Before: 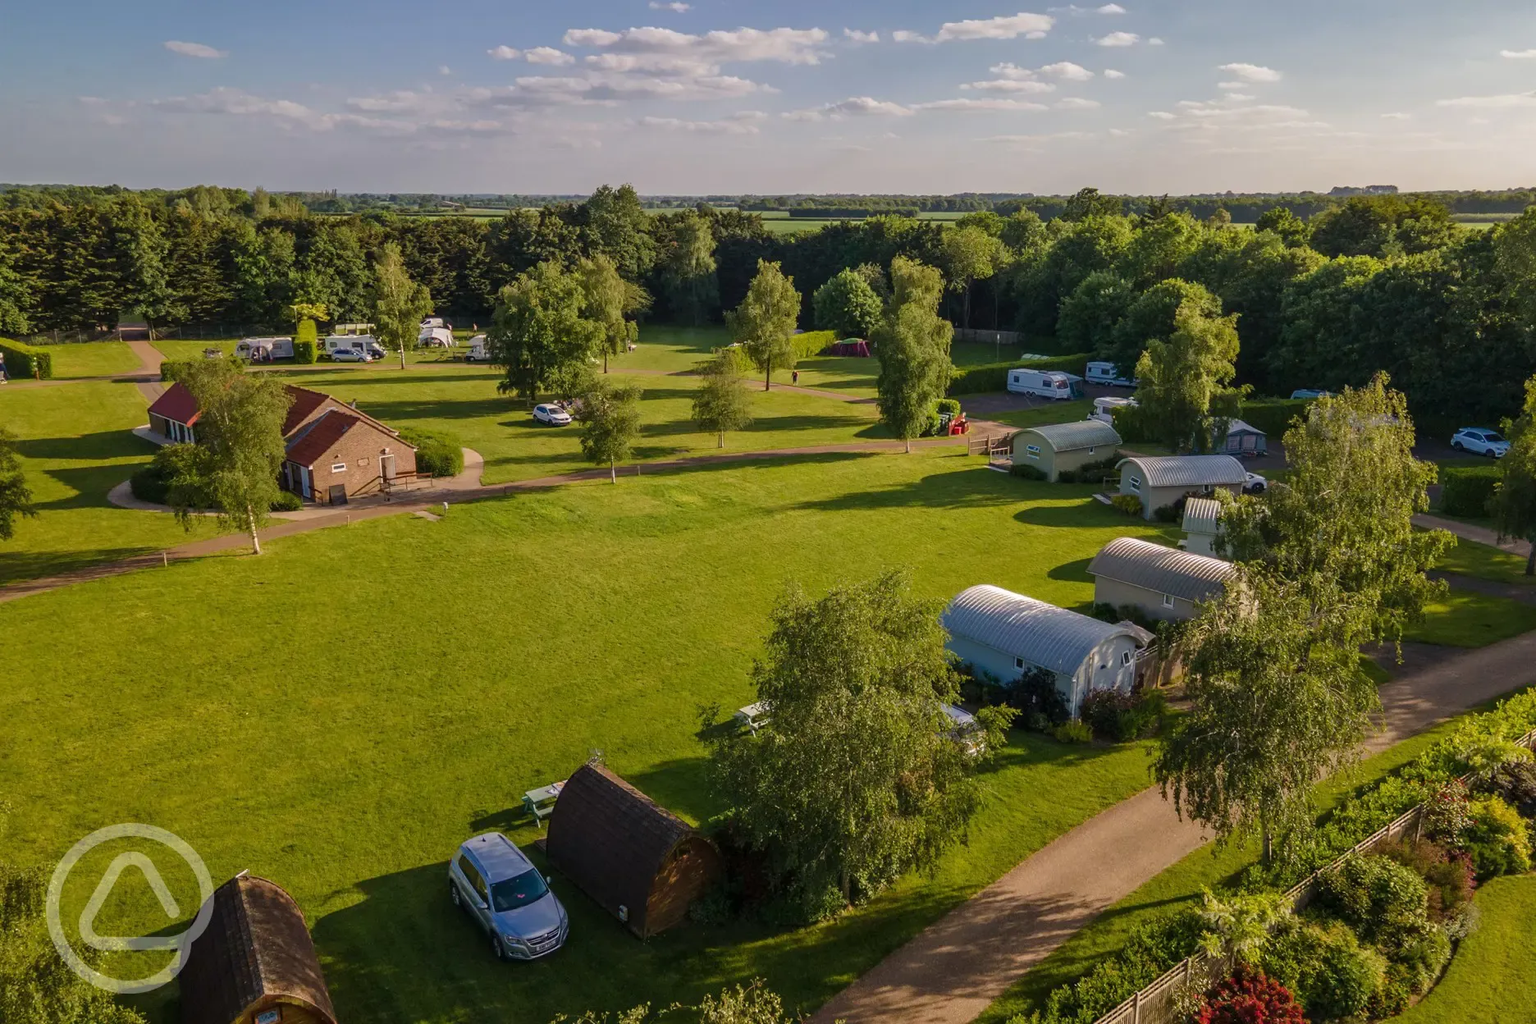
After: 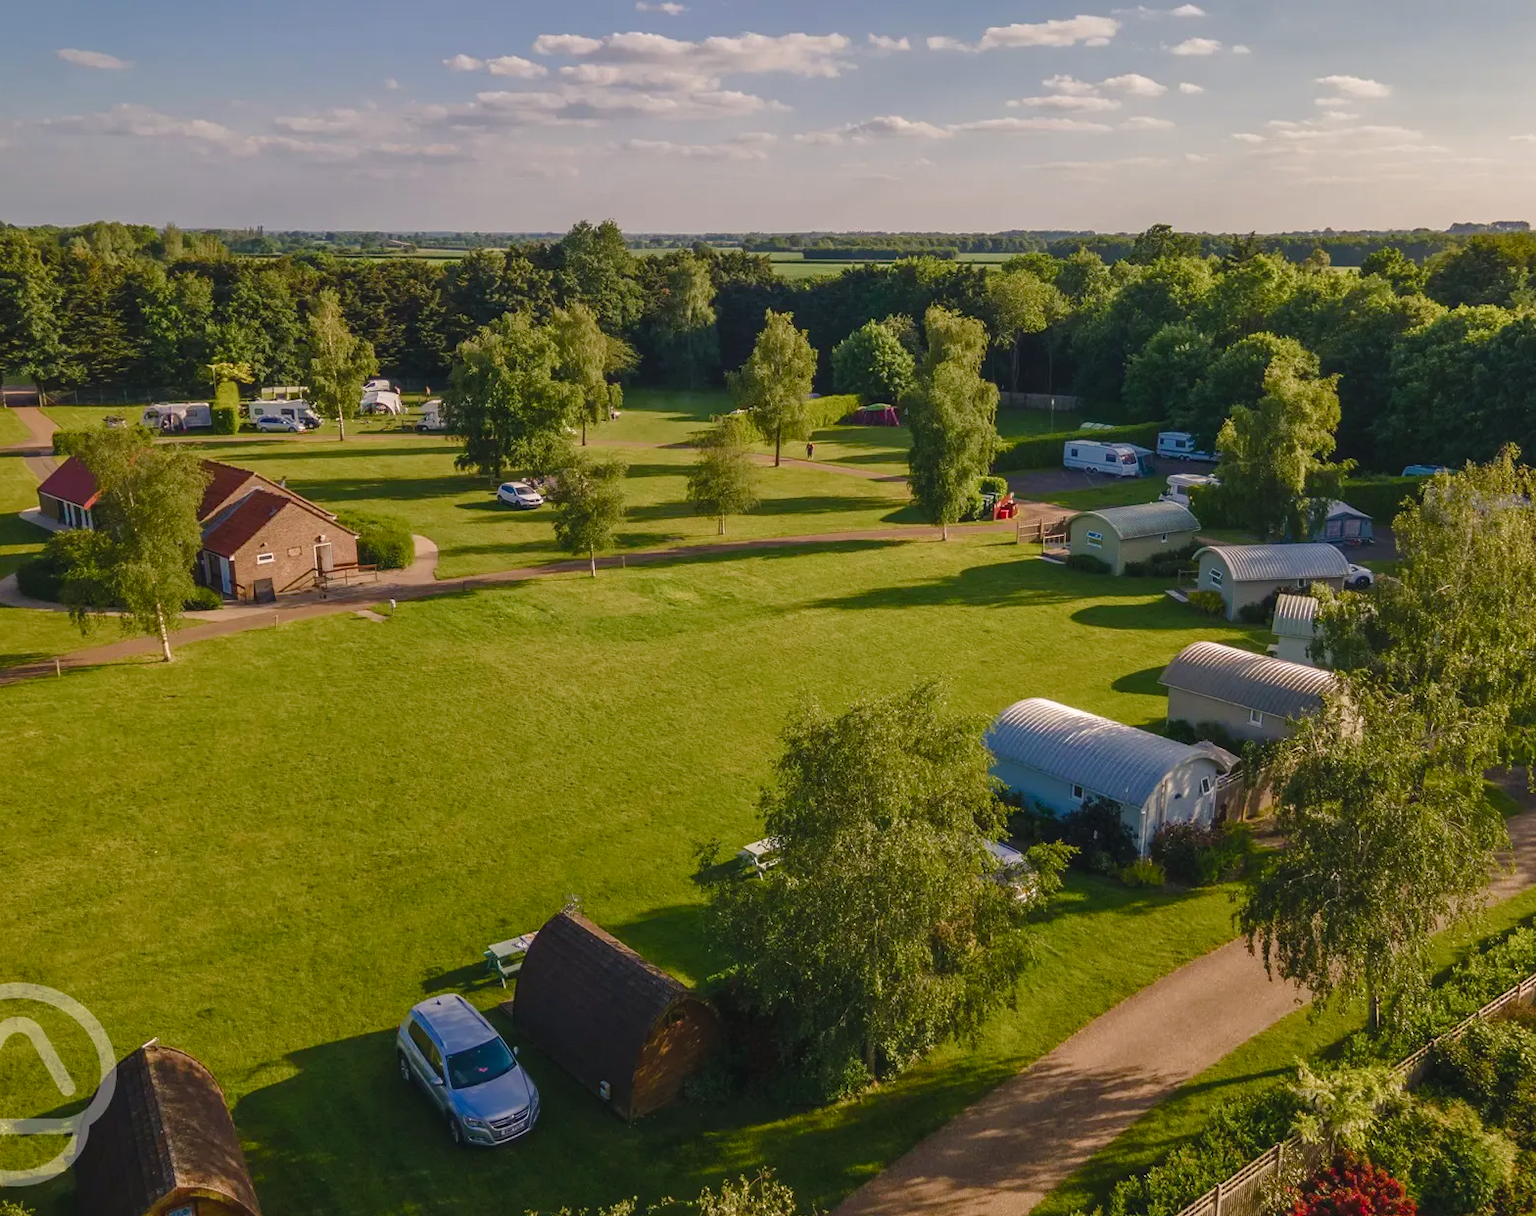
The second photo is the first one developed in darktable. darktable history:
crop: left 7.598%, right 7.873%
color balance rgb: shadows lift › chroma 2%, shadows lift › hue 250°, power › hue 326.4°, highlights gain › chroma 2%, highlights gain › hue 64.8°, global offset › luminance 0.5%, global offset › hue 58.8°, perceptual saturation grading › highlights -25%, perceptual saturation grading › shadows 30%, global vibrance 15%
